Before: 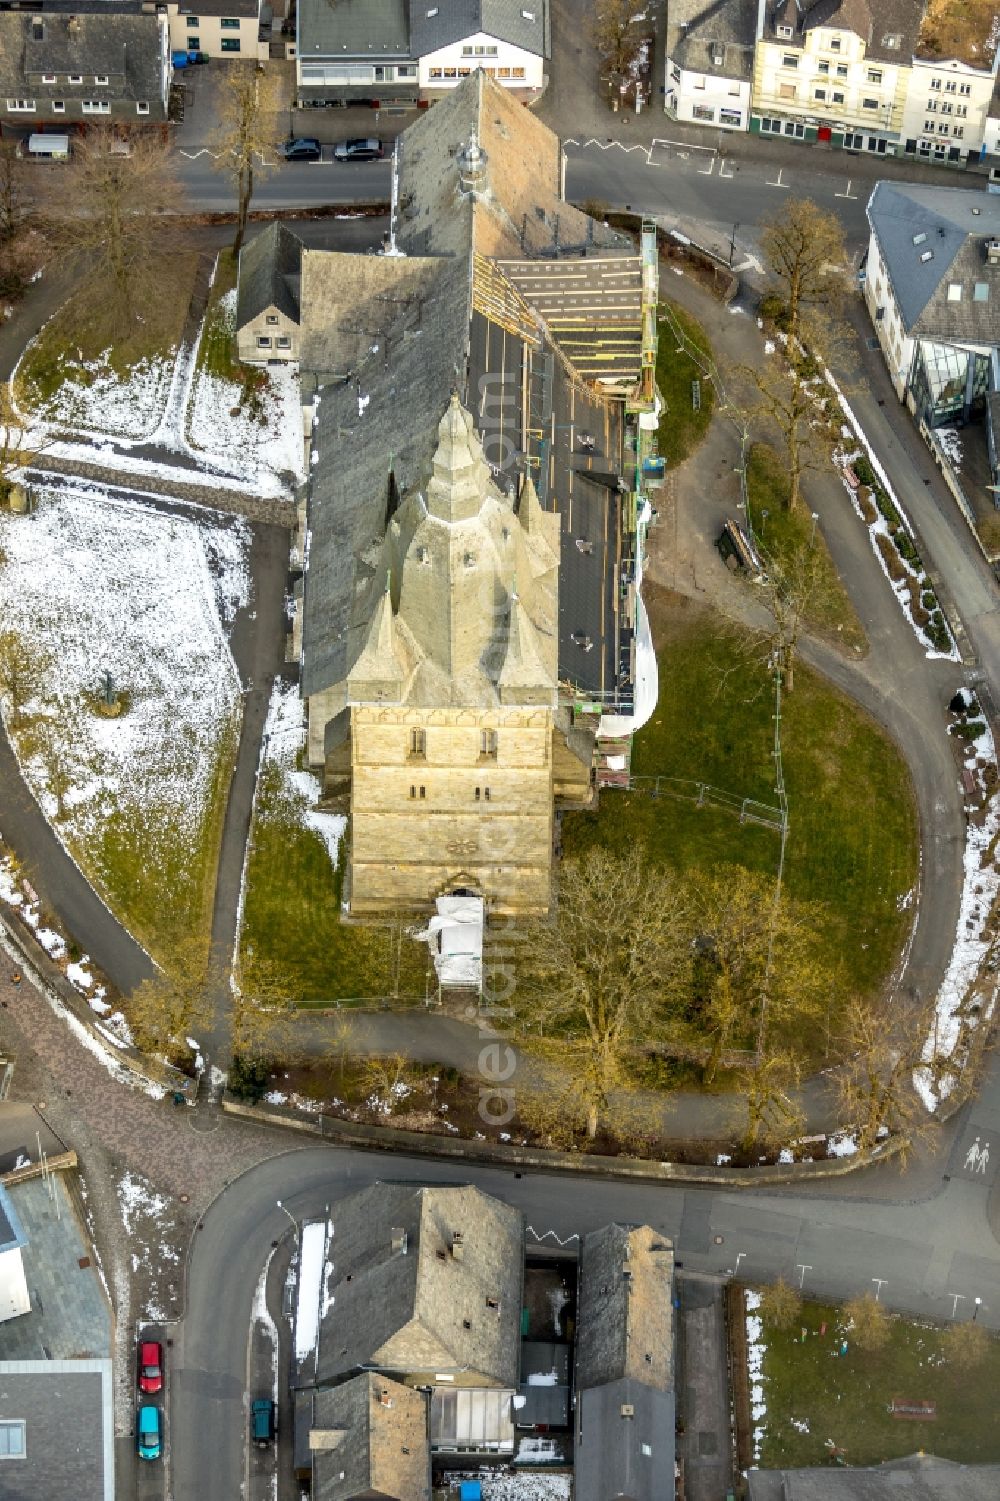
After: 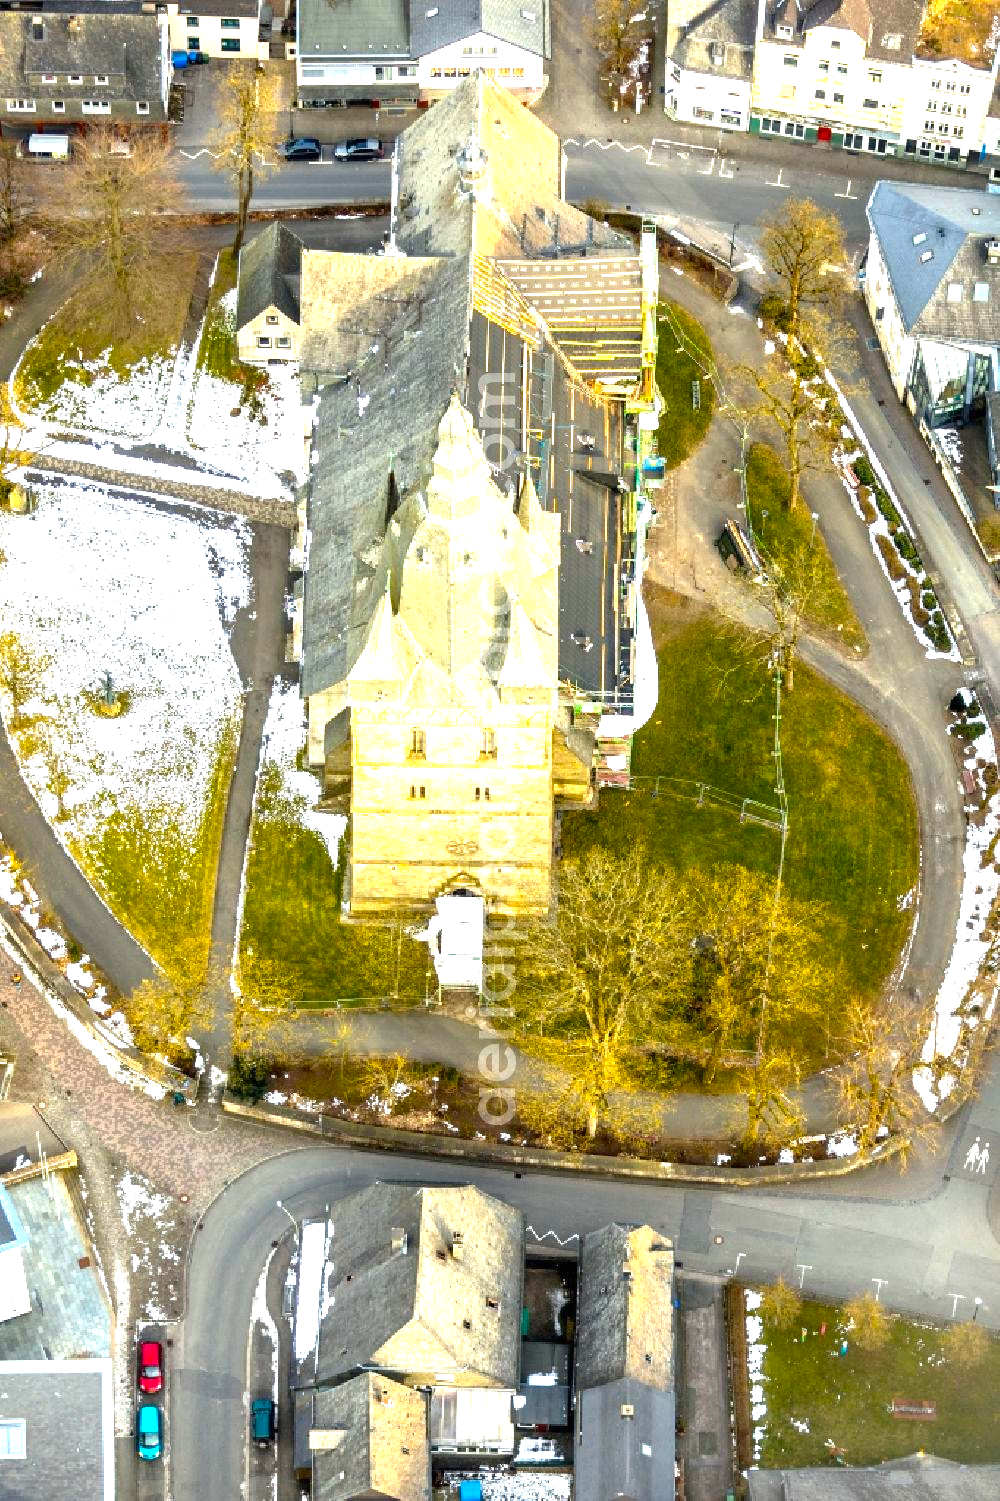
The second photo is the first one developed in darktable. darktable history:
exposure: black level correction 0, exposure 0.499 EV, compensate exposure bias true, compensate highlight preservation false
color balance rgb: perceptual saturation grading › global saturation 29.691%, perceptual brilliance grading › global brilliance 25.678%
